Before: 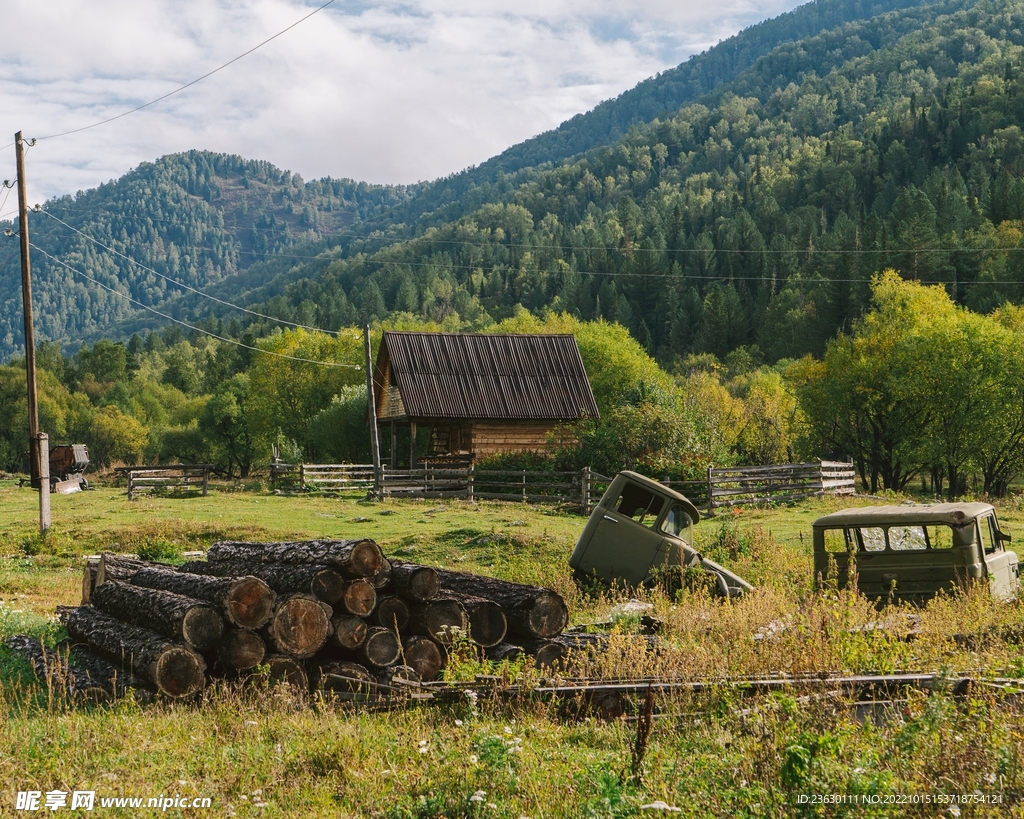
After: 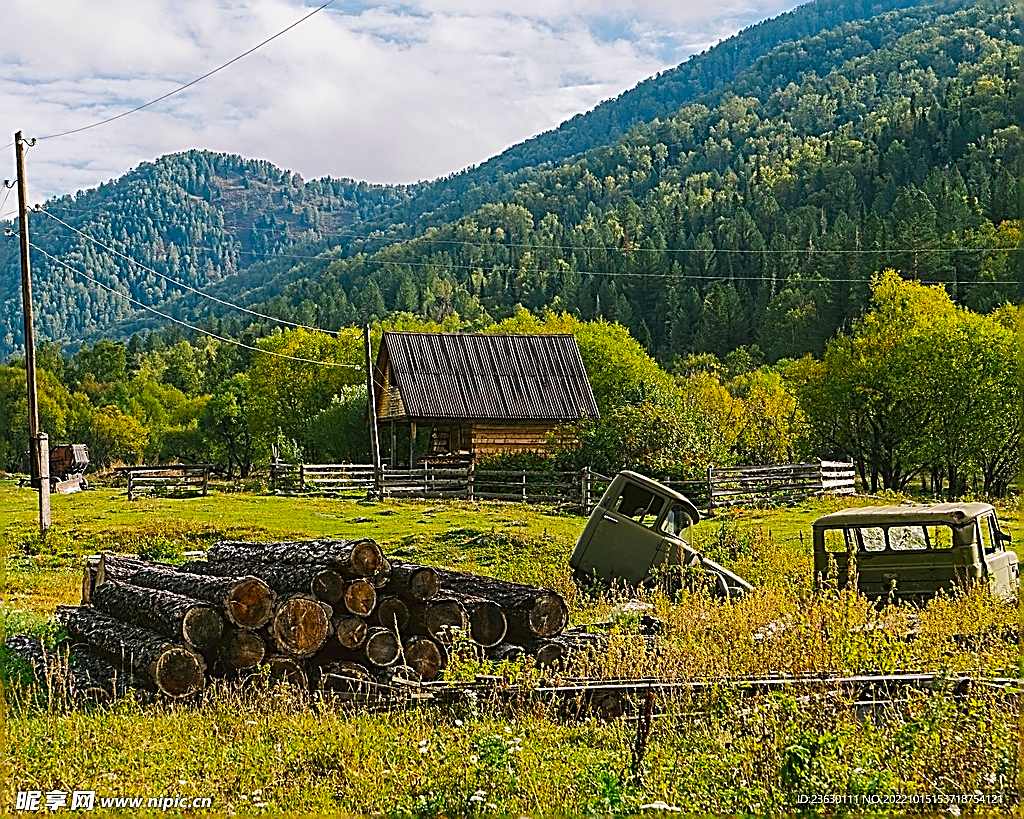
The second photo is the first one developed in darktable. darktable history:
sharpen: amount 2
color balance rgb: linear chroma grading › global chroma 15%, perceptual saturation grading › global saturation 30%
